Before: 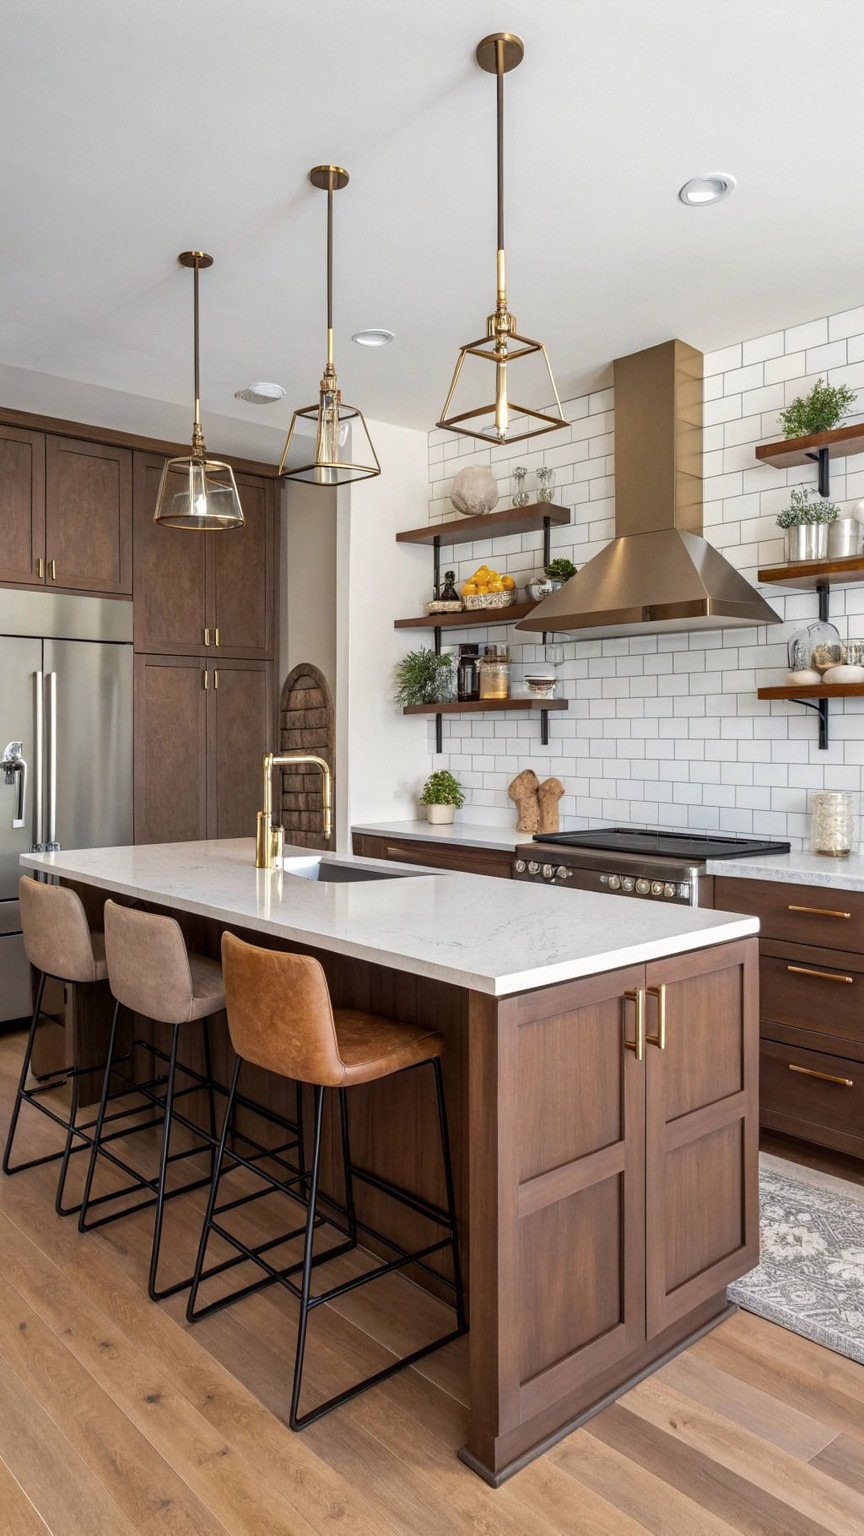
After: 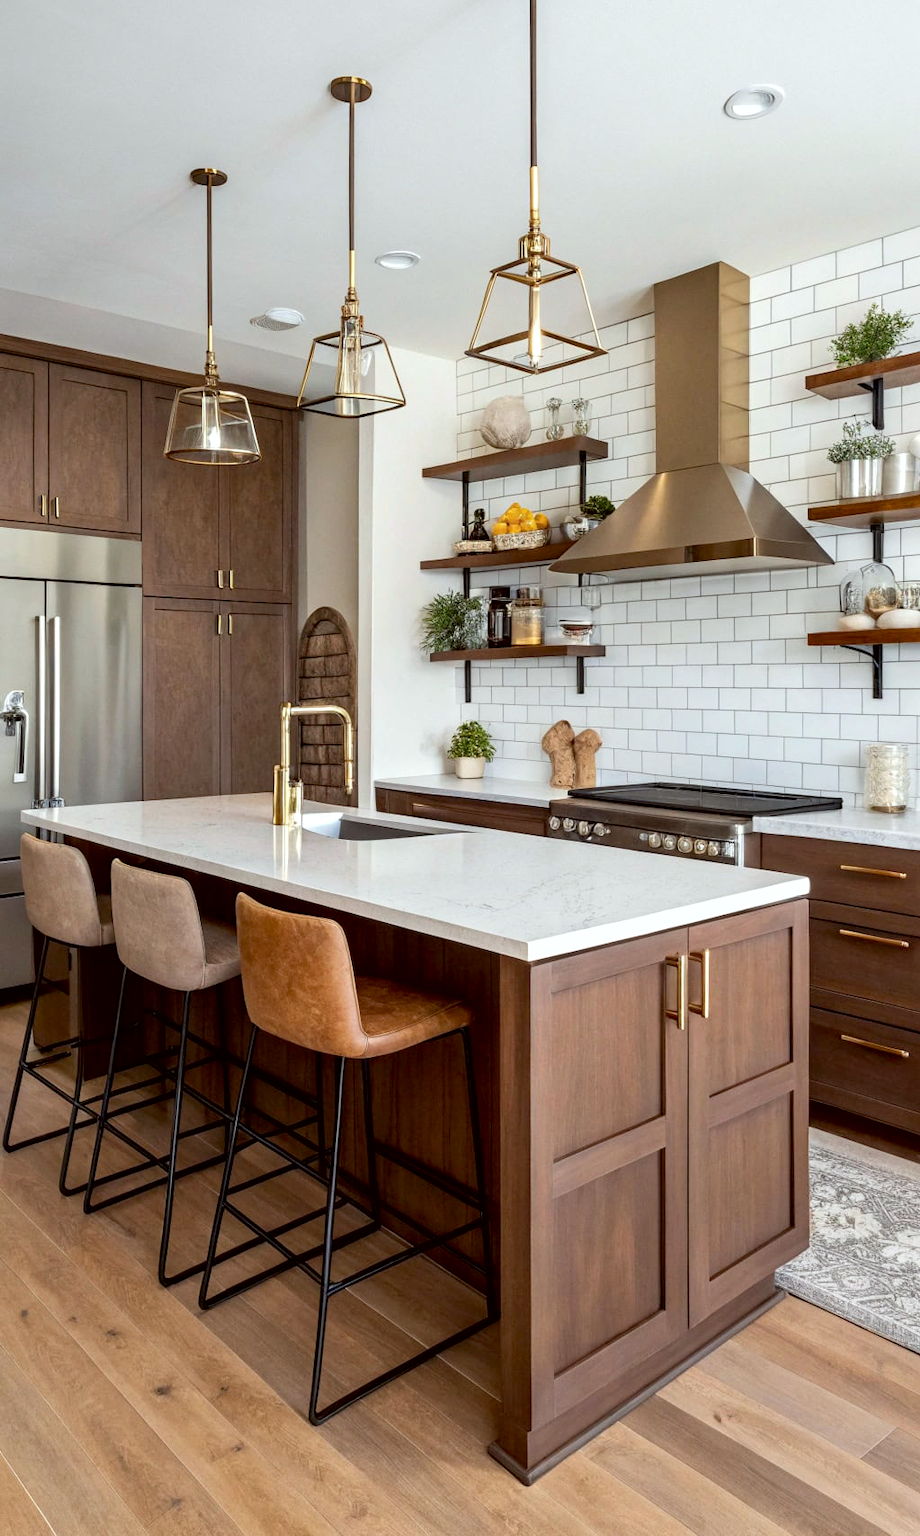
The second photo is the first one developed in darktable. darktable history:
color correction: highlights a* -2.82, highlights b* -2.01, shadows a* 2.34, shadows b* 3.05
exposure: black level correction 0.007, exposure 0.102 EV, compensate exposure bias true, compensate highlight preservation false
crop and rotate: top 6.11%
contrast brightness saturation: contrast 0.099, brightness 0.024, saturation 0.016
